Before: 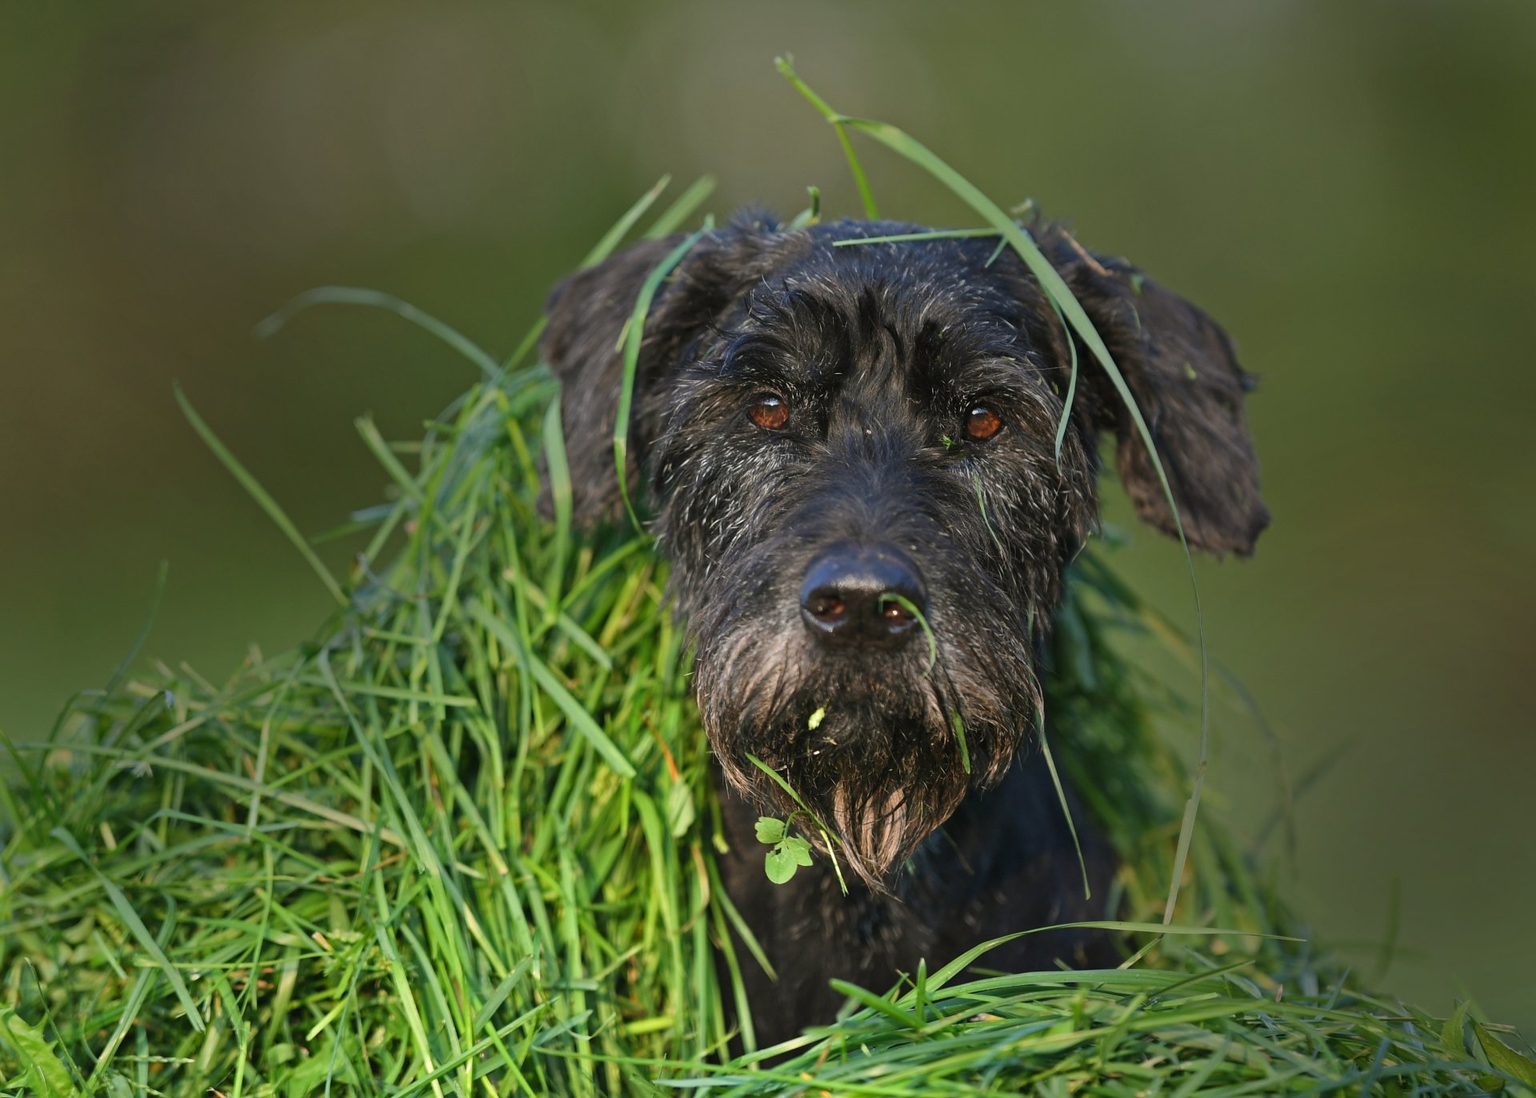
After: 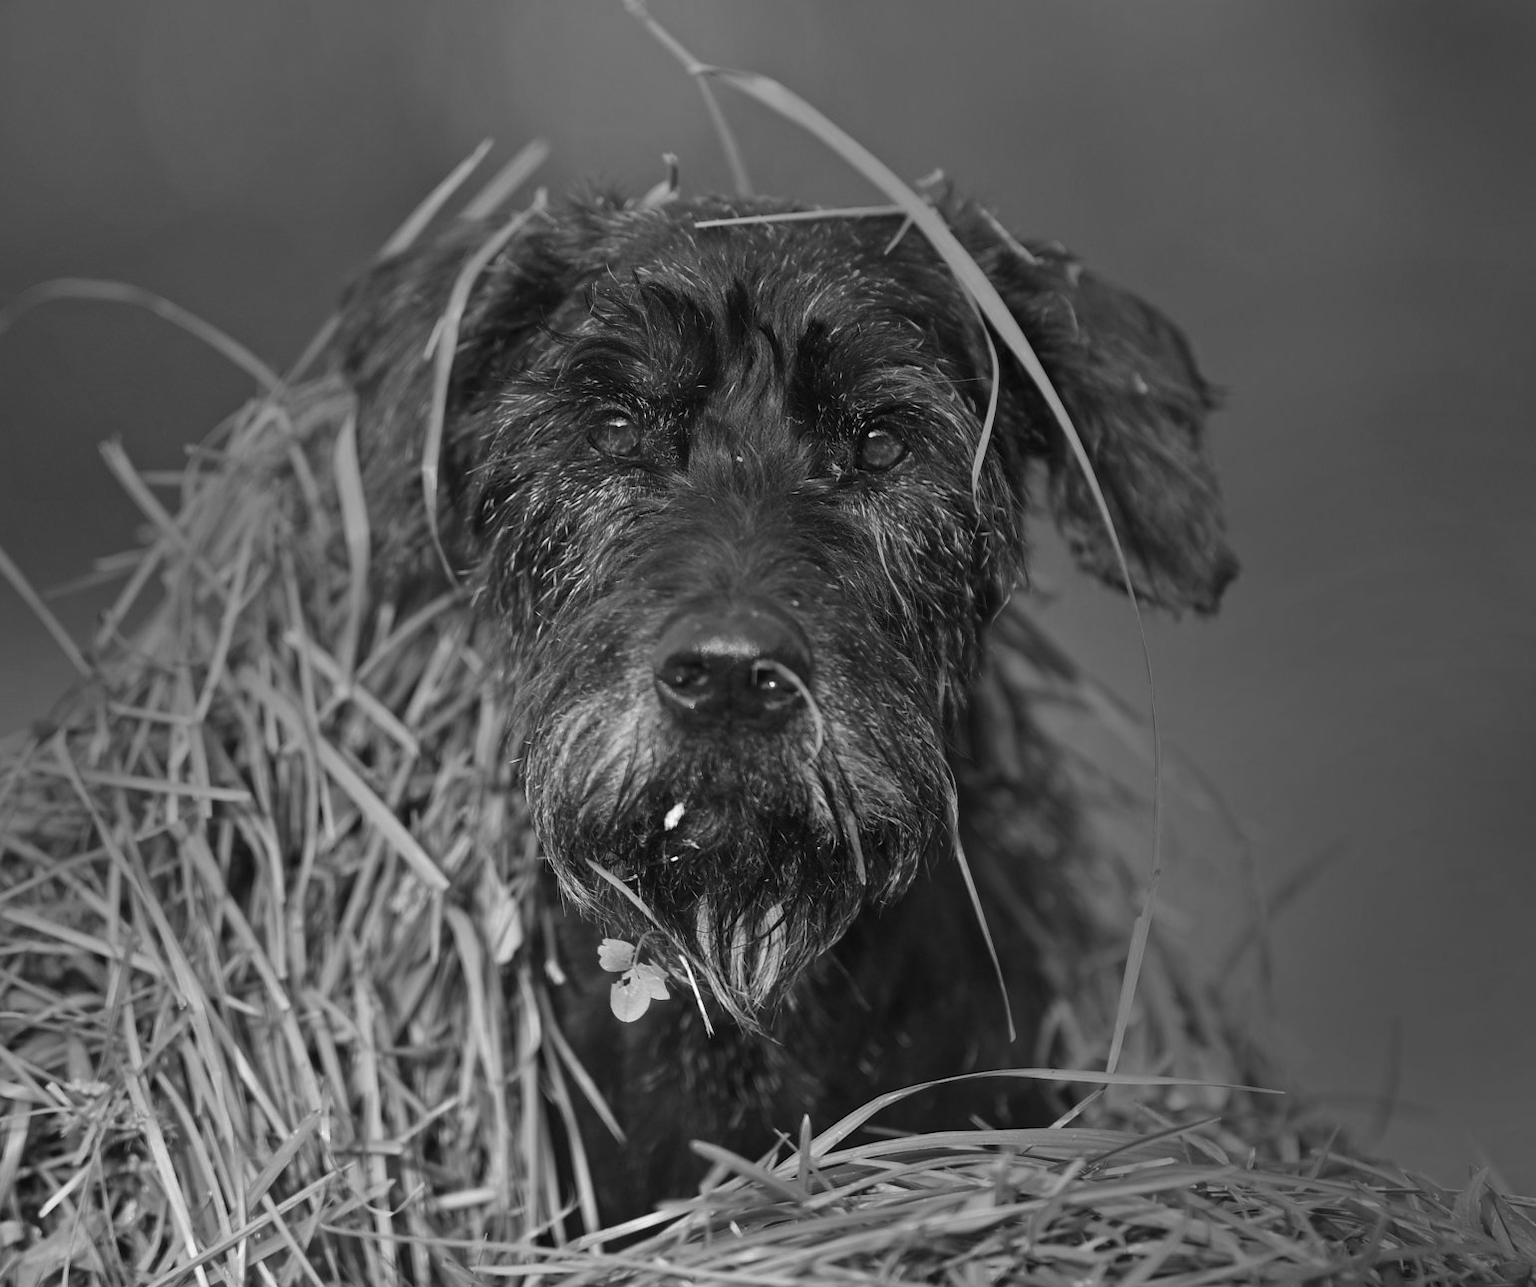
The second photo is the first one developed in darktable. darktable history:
crop and rotate: left 17.959%, top 5.771%, right 1.742%
monochrome: a 30.25, b 92.03
color balance: output saturation 120%
color correction: highlights a* 10.44, highlights b* 30.04, shadows a* 2.73, shadows b* 17.51, saturation 1.72
